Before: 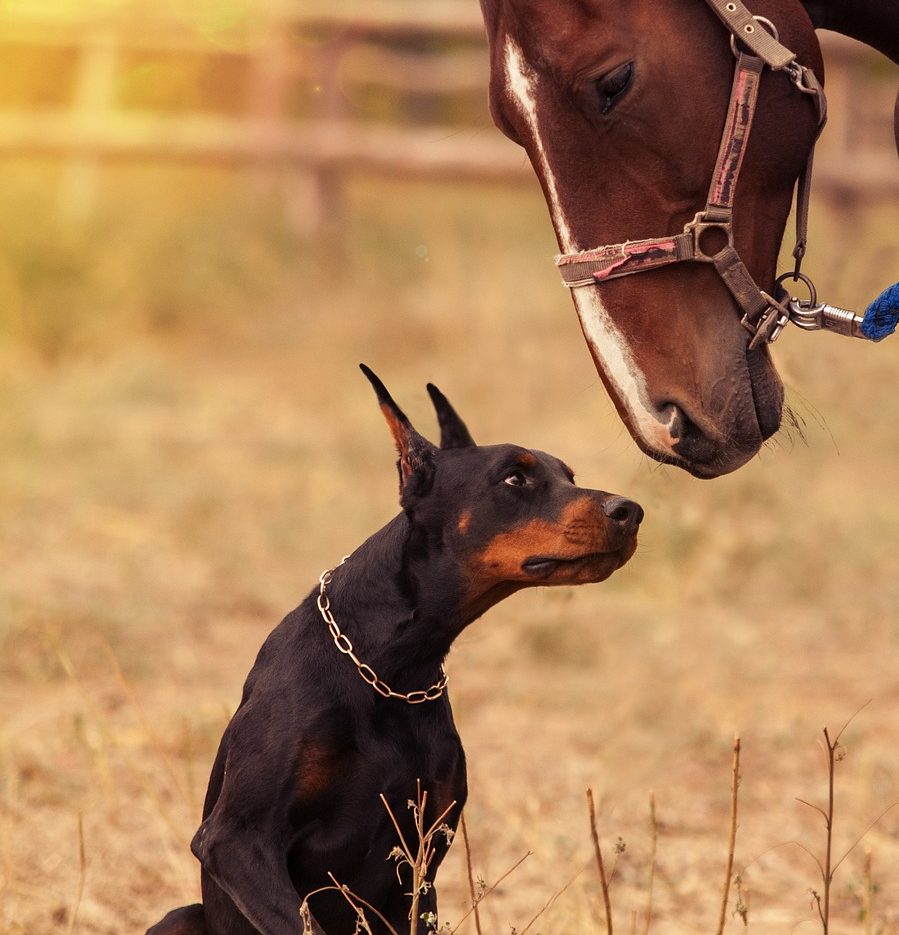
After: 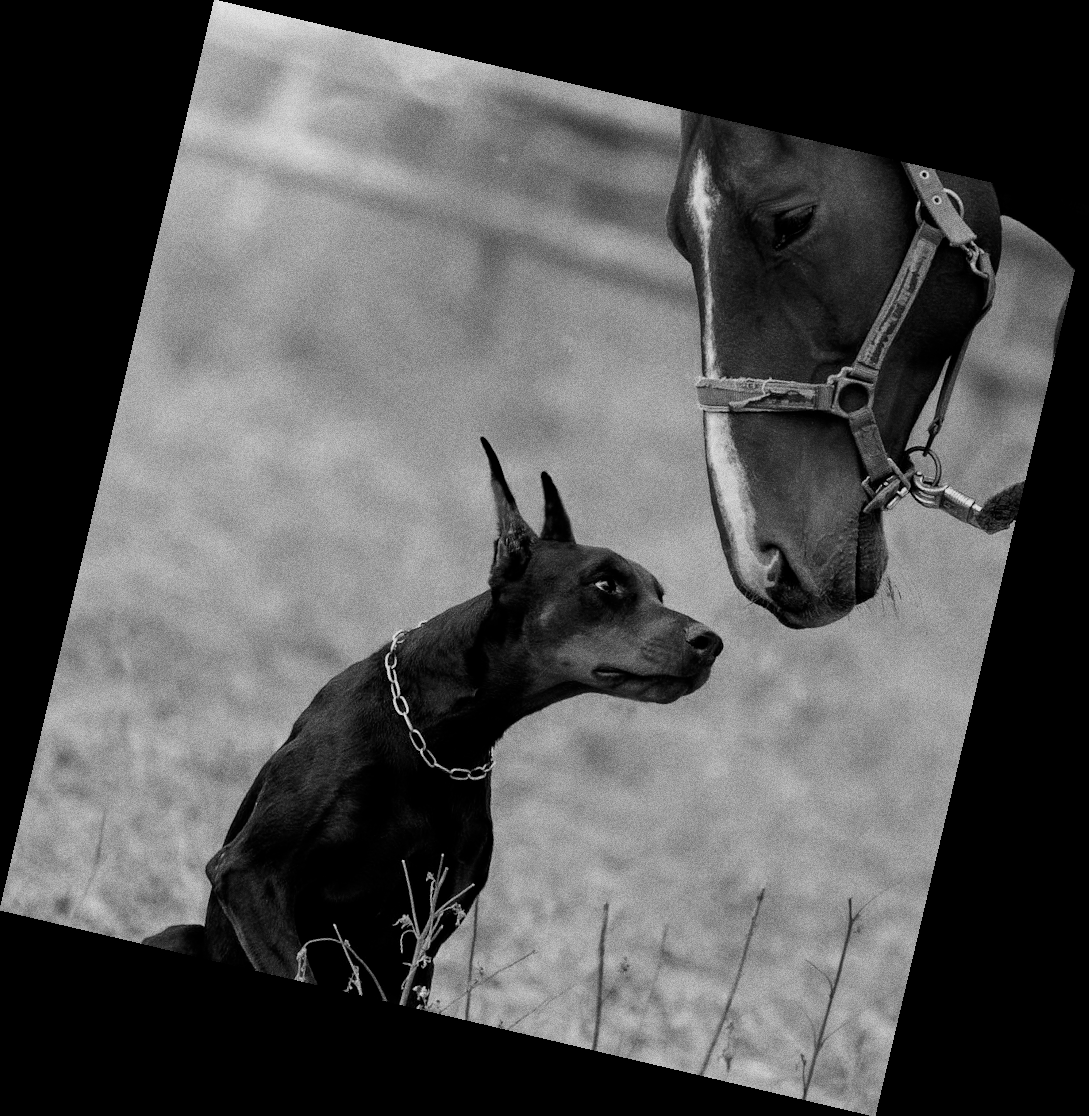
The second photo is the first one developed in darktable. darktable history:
filmic rgb: black relative exposure -7.6 EV, white relative exposure 4.64 EV, threshold 3 EV, target black luminance 0%, hardness 3.55, latitude 50.51%, contrast 1.033, highlights saturation mix 10%, shadows ↔ highlights balance -0.198%, color science v4 (2020), enable highlight reconstruction true
grain: coarseness 0.09 ISO, strength 40%
color zones: curves: ch0 [(0.002, 0.593) (0.143, 0.417) (0.285, 0.541) (0.455, 0.289) (0.608, 0.327) (0.727, 0.283) (0.869, 0.571) (1, 0.603)]; ch1 [(0, 0) (0.143, 0) (0.286, 0) (0.429, 0) (0.571, 0) (0.714, 0) (0.857, 0)]
rotate and perspective: rotation 13.27°, automatic cropping off
